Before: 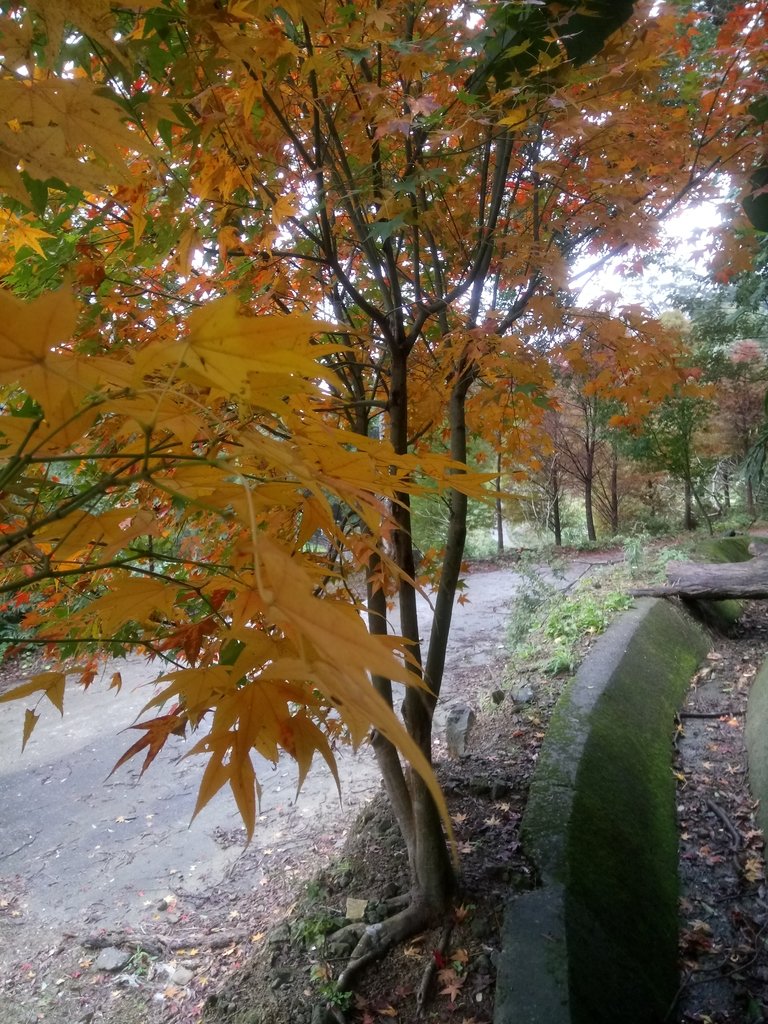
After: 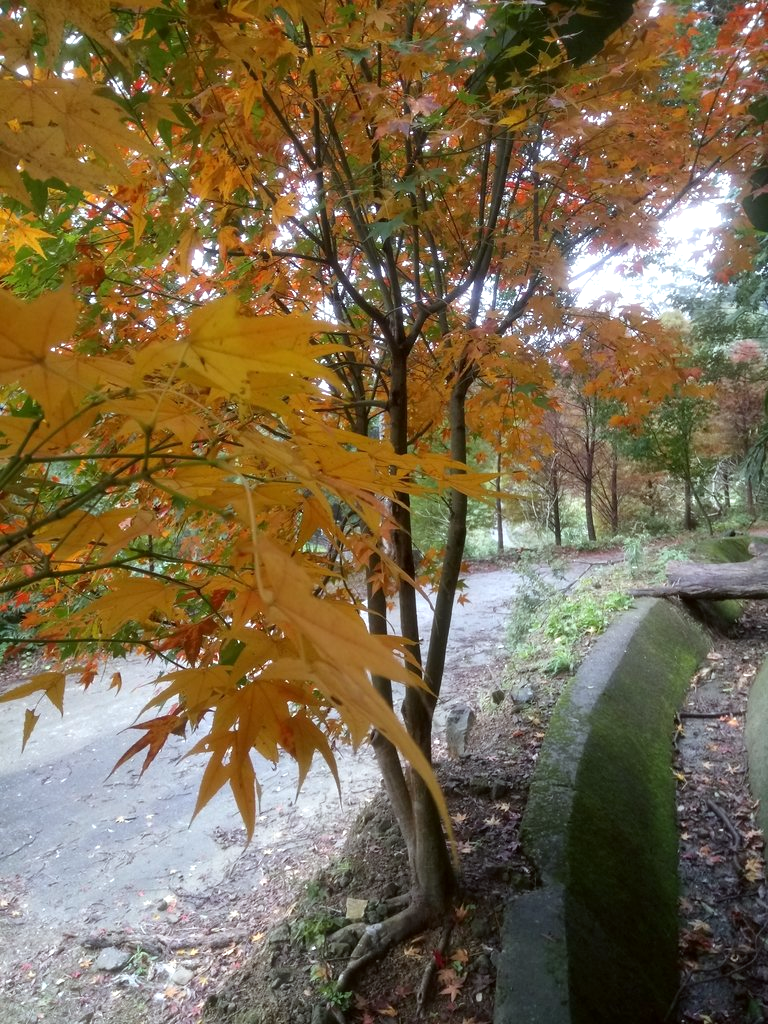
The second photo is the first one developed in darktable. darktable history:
exposure: black level correction 0, exposure 0.302 EV, compensate highlight preservation false
color correction: highlights a* -2.99, highlights b* -2.07, shadows a* 2, shadows b* 2.66
